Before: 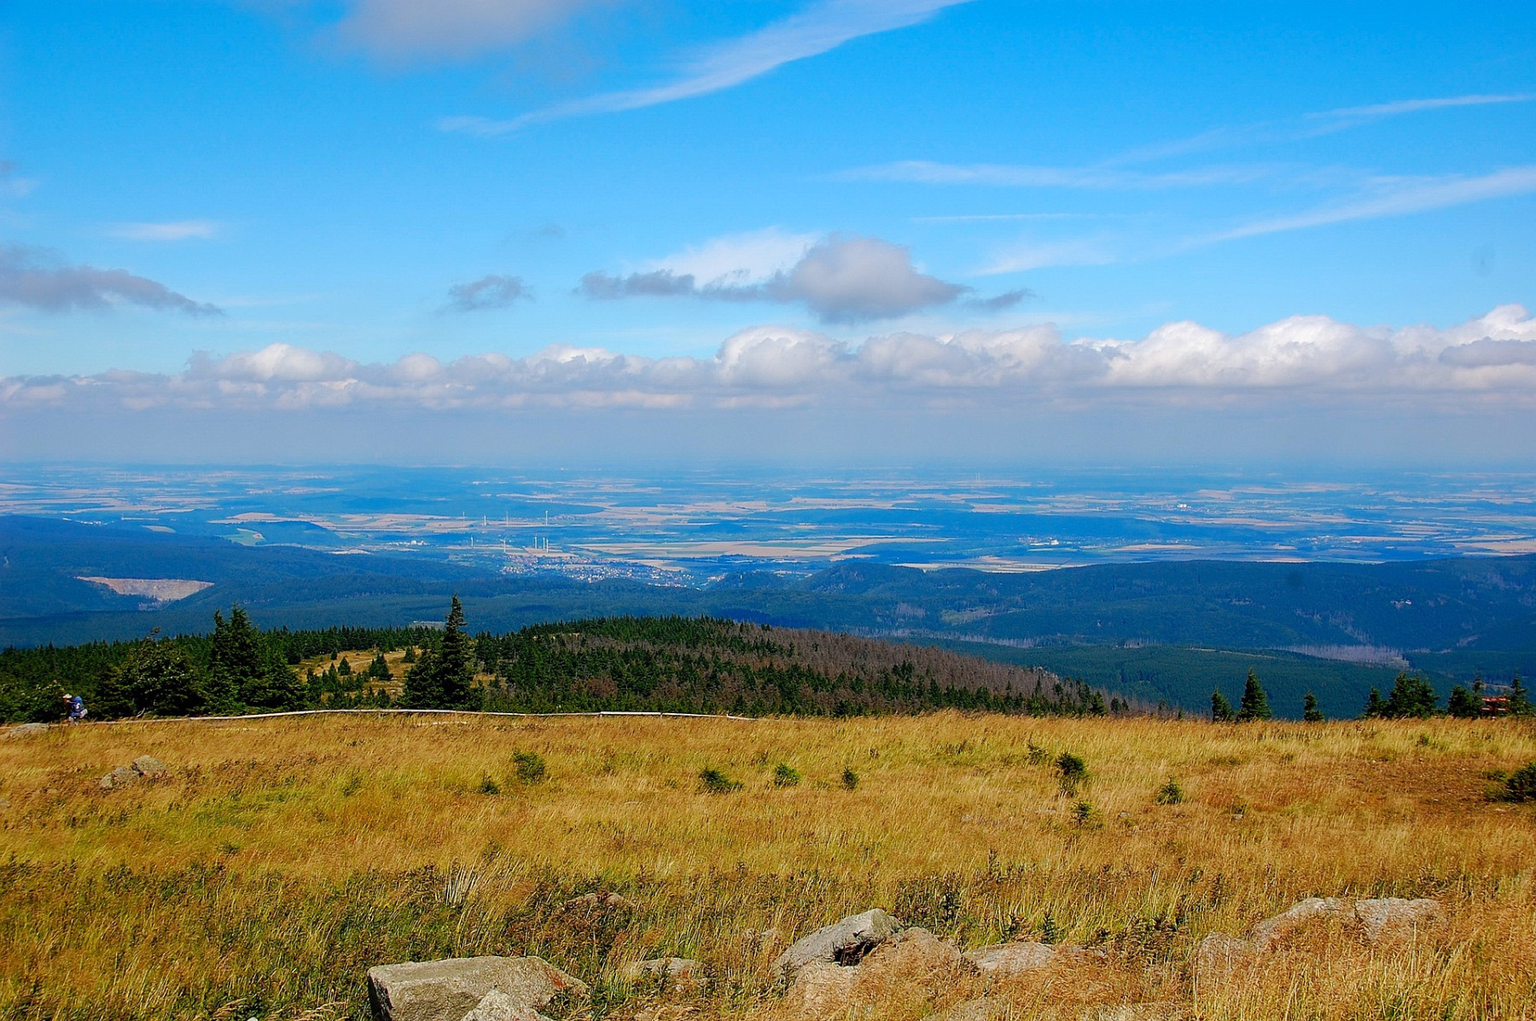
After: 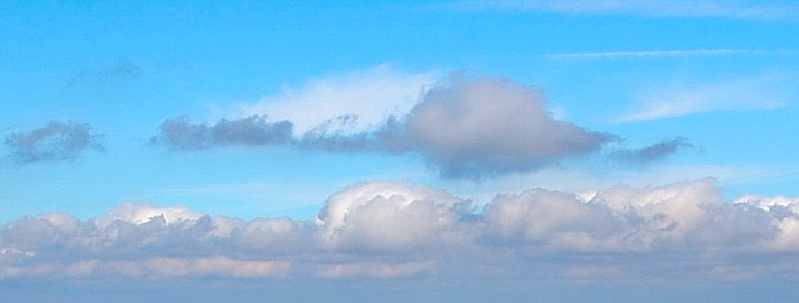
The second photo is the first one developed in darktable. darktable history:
crop: left 28.956%, top 16.845%, right 26.616%, bottom 57.824%
haze removal: strength 0.288, distance 0.251, compatibility mode true, adaptive false
sharpen: on, module defaults
